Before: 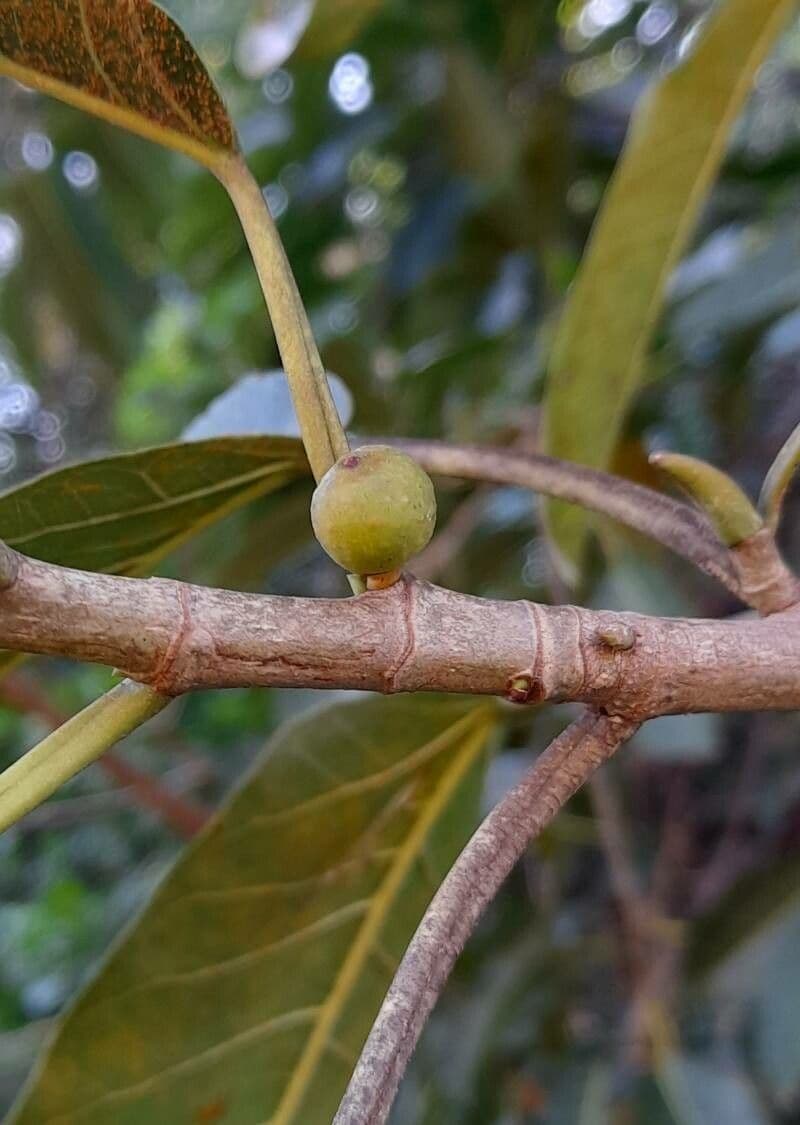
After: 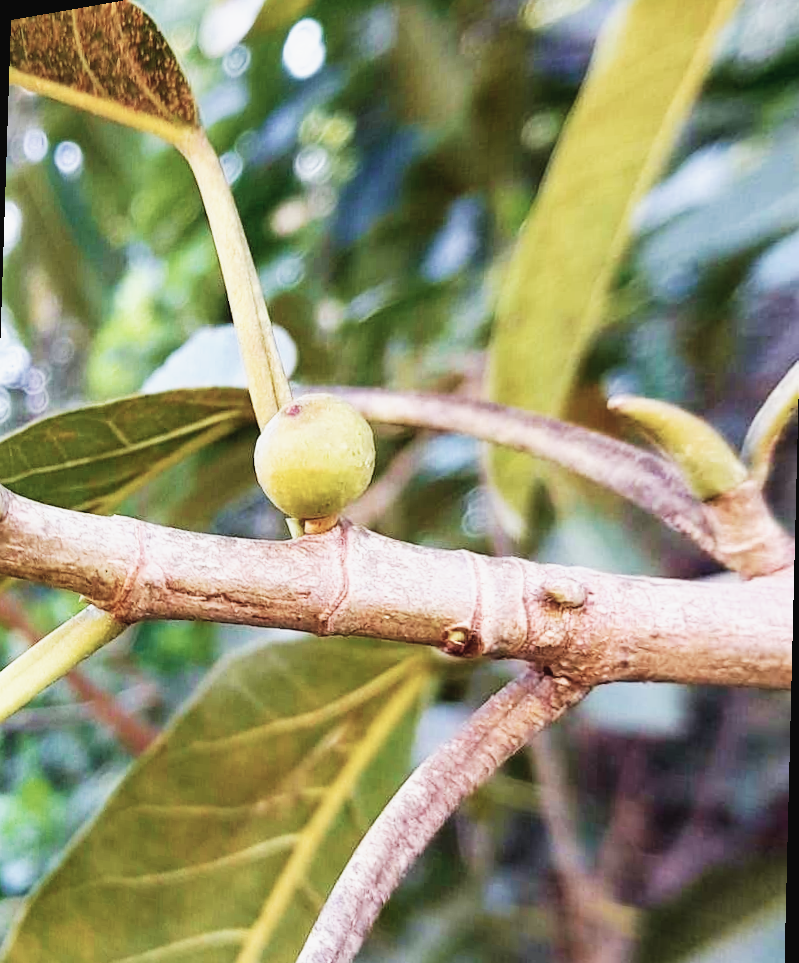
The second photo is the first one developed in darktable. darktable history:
white balance: red 0.982, blue 1.018
exposure: exposure 0.367 EV, compensate highlight preservation false
base curve: curves: ch0 [(0, 0) (0.007, 0.004) (0.027, 0.03) (0.046, 0.07) (0.207, 0.54) (0.442, 0.872) (0.673, 0.972) (1, 1)], preserve colors none
rotate and perspective: rotation 1.69°, lens shift (vertical) -0.023, lens shift (horizontal) -0.291, crop left 0.025, crop right 0.988, crop top 0.092, crop bottom 0.842
velvia: strength 45%
contrast brightness saturation: contrast -0.05, saturation -0.41
